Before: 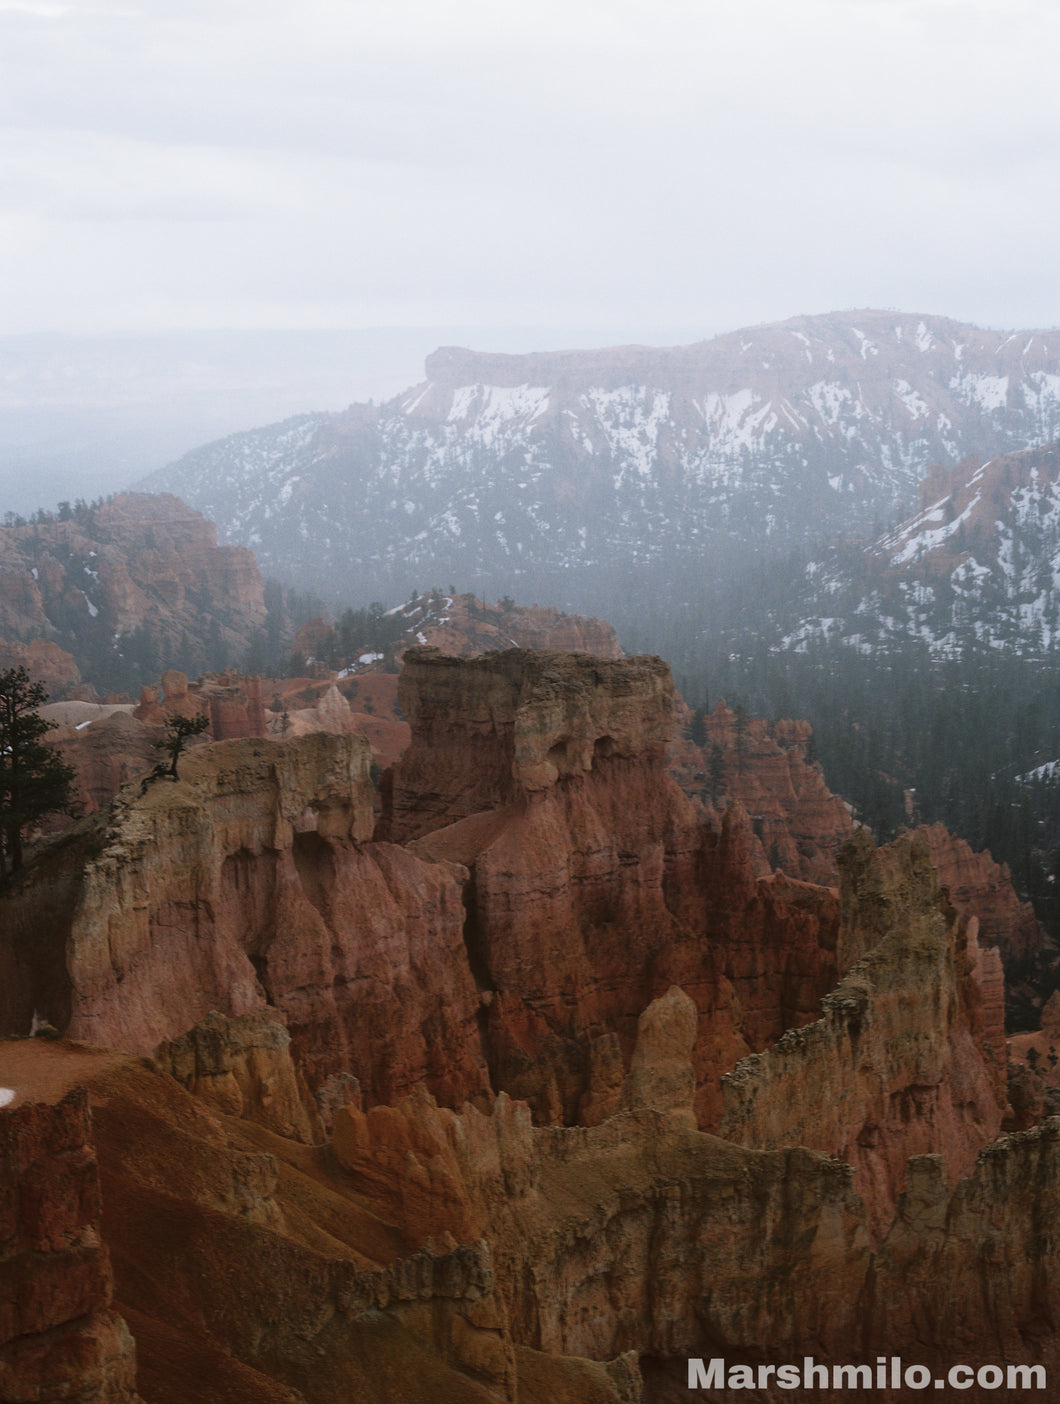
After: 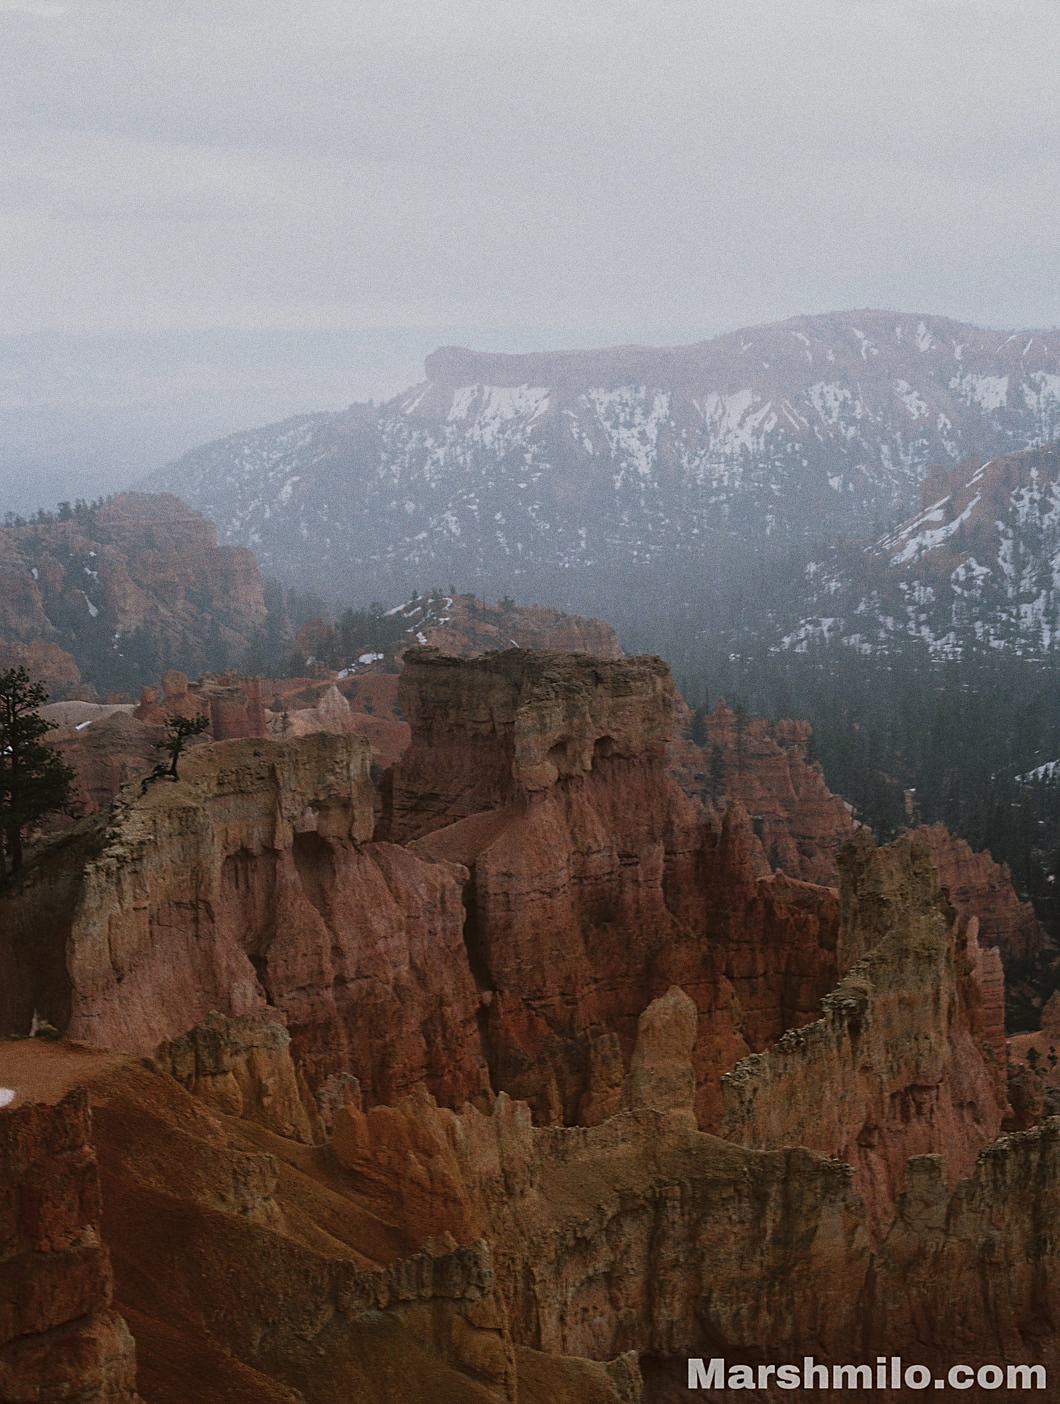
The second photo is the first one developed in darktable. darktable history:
sharpen: on, module defaults
grain: coarseness 0.09 ISO
graduated density: on, module defaults
